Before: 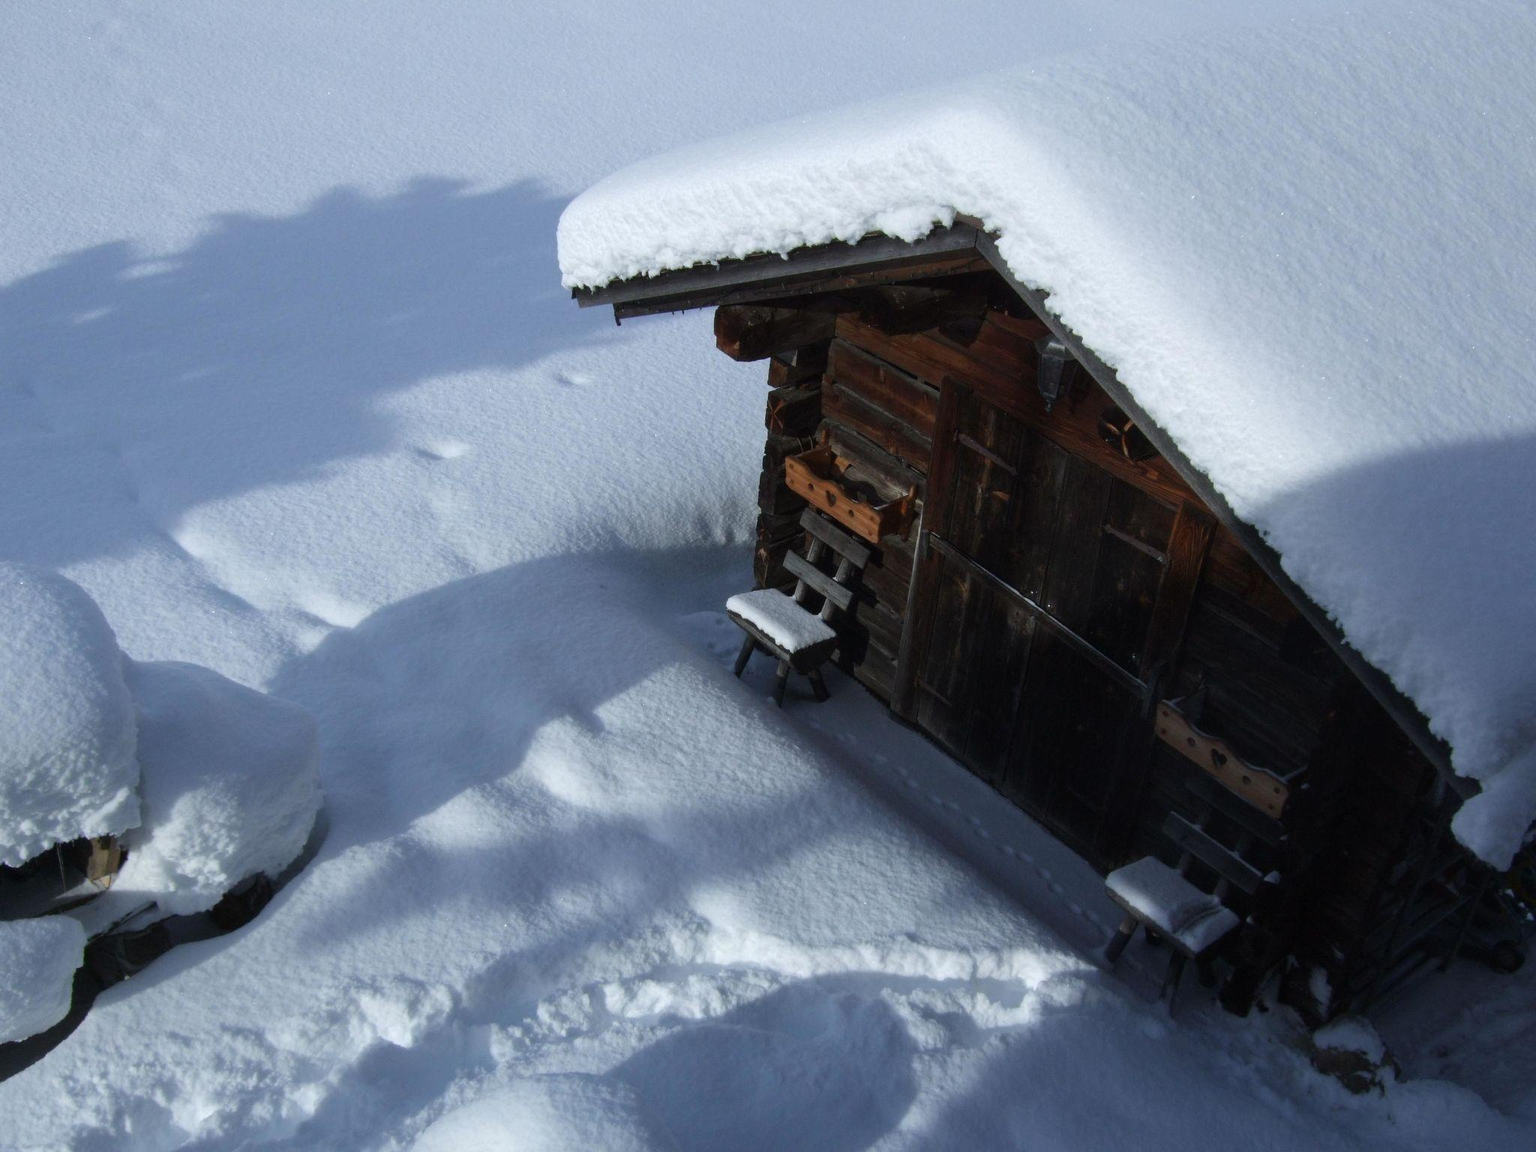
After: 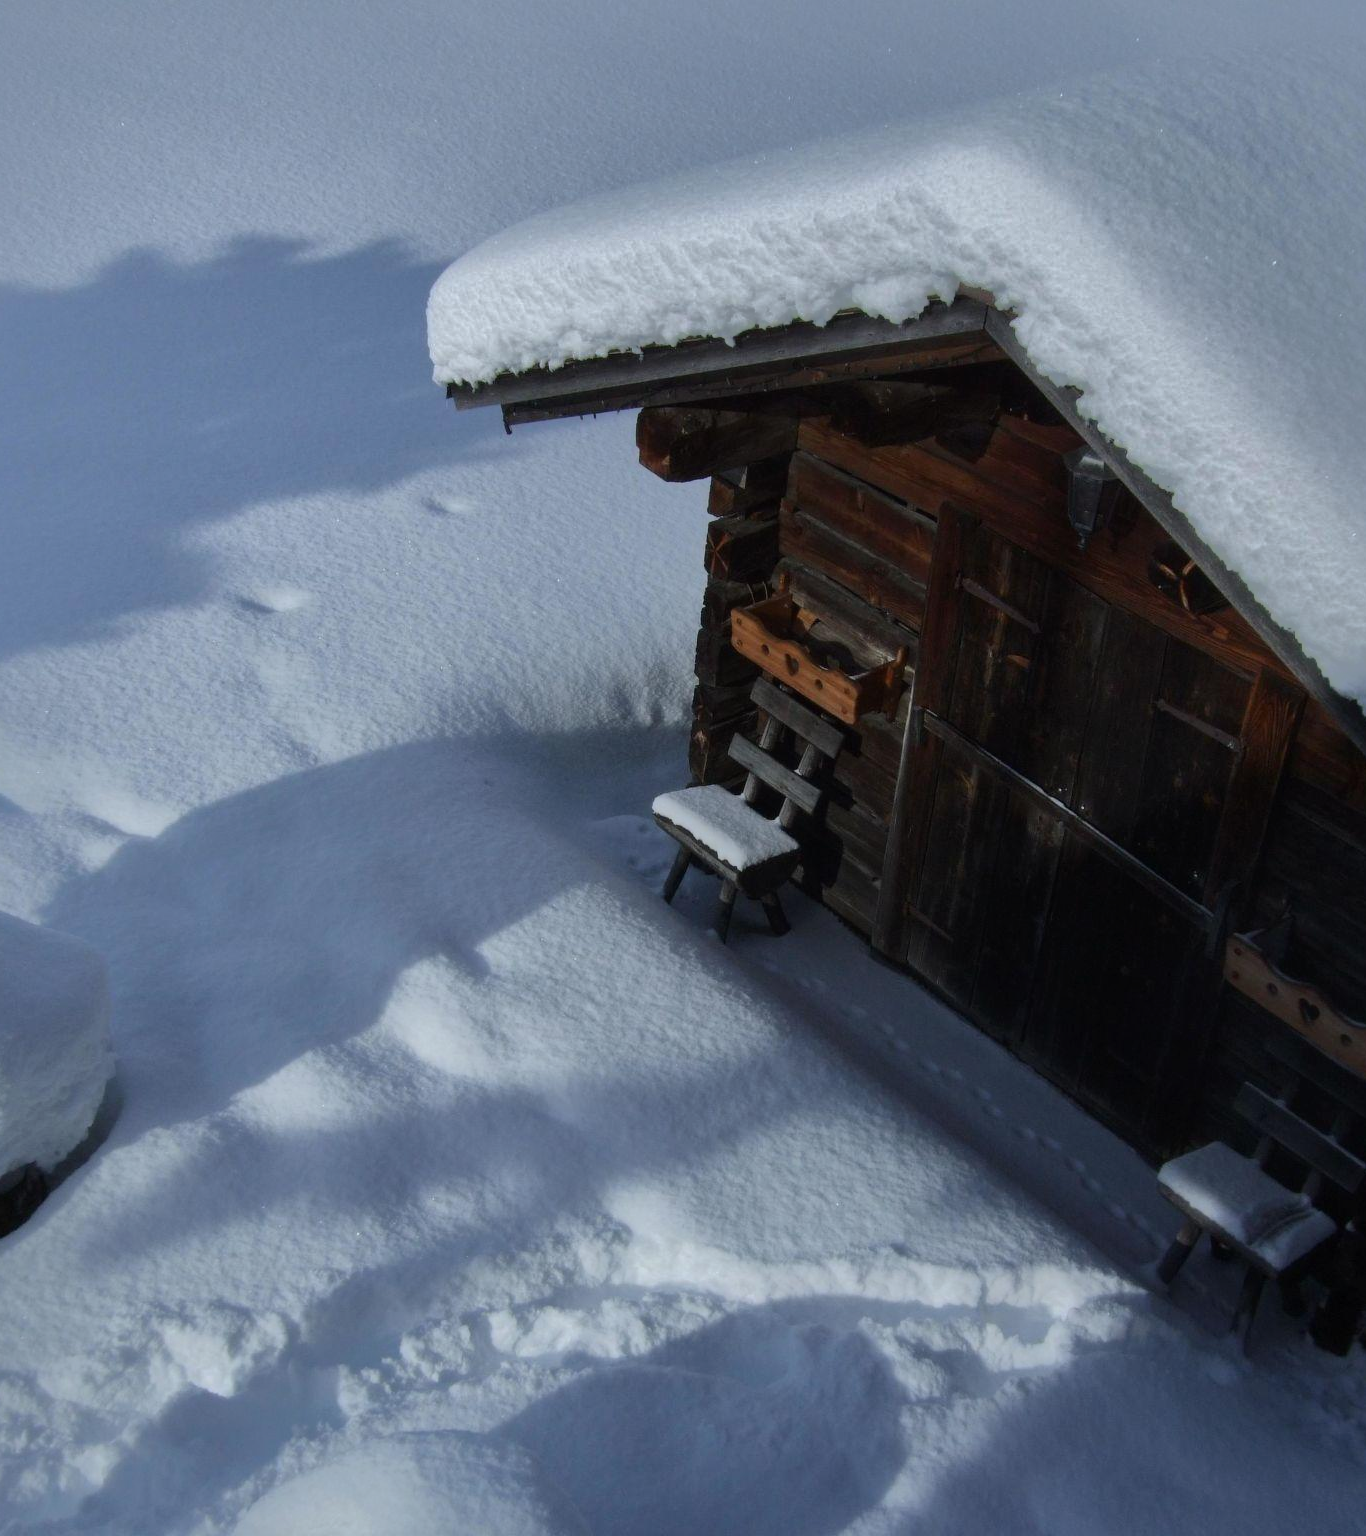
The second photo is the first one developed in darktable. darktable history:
crop: left 15.431%, right 17.823%
exposure: exposure -0.112 EV, compensate highlight preservation false
shadows and highlights: shadows -18.42, highlights -73.35
